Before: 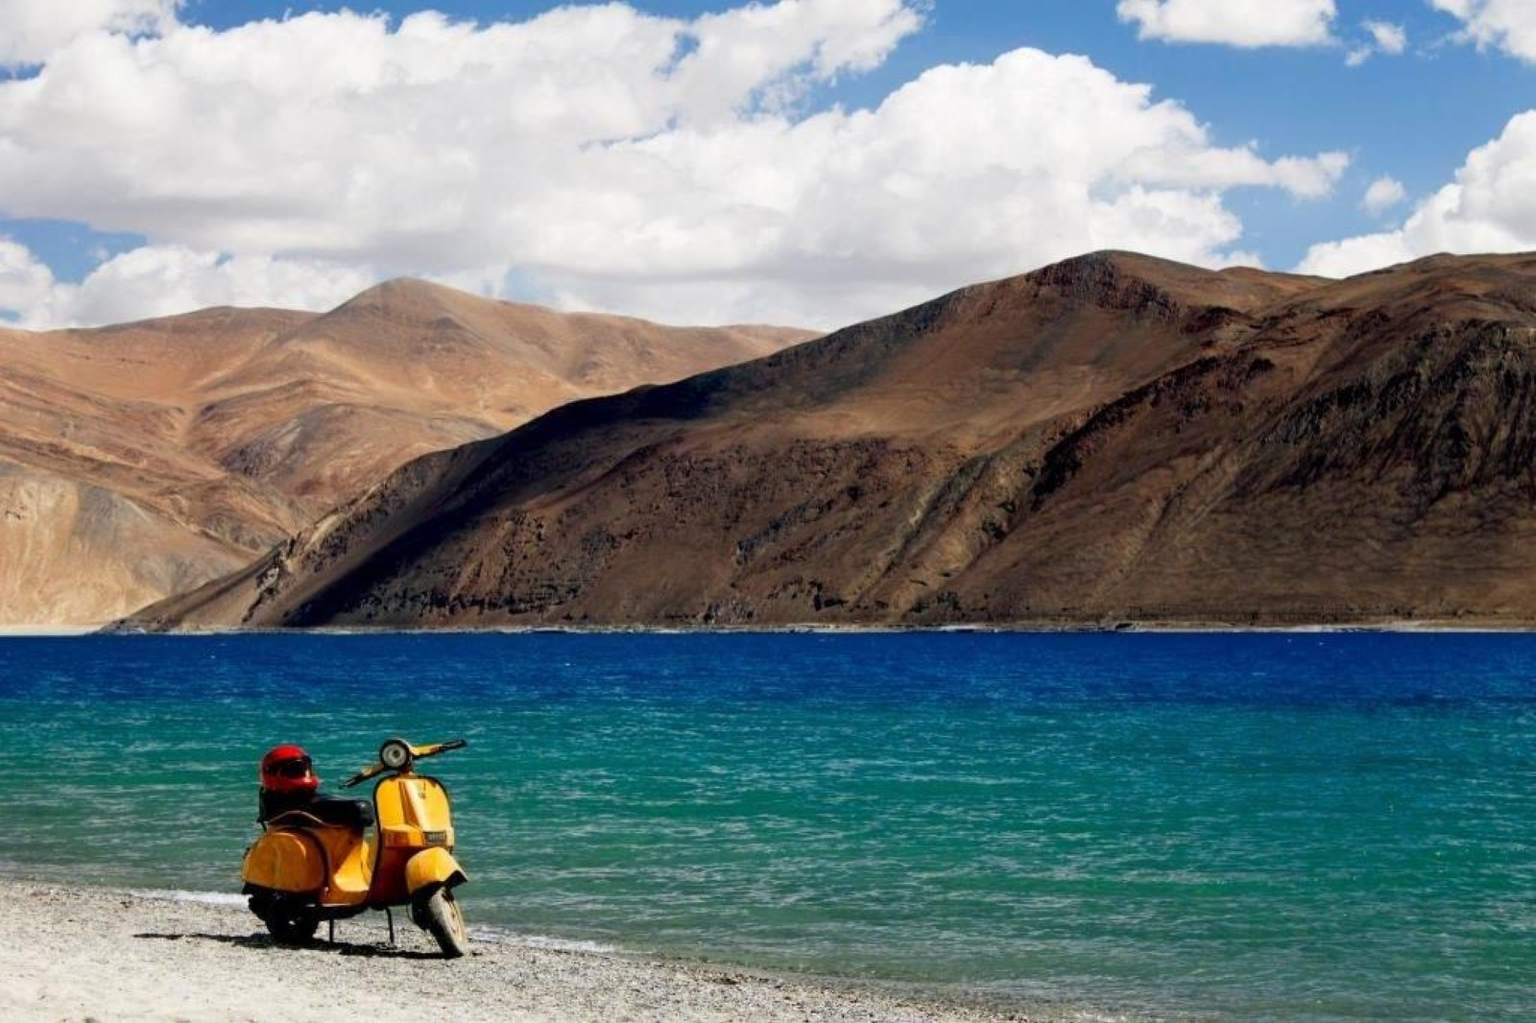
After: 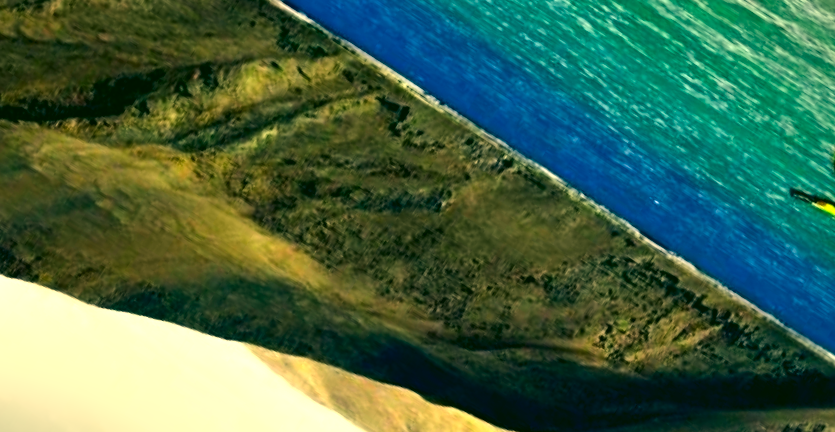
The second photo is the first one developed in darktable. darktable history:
exposure: exposure 0.76 EV, compensate exposure bias true, compensate highlight preservation false
crop and rotate: angle 146.95°, left 9.108%, top 15.59%, right 4.381%, bottom 17.155%
color zones: curves: ch2 [(0, 0.5) (0.143, 0.517) (0.286, 0.571) (0.429, 0.522) (0.571, 0.5) (0.714, 0.5) (0.857, 0.5) (1, 0.5)]
contrast brightness saturation: contrast 0.127, brightness -0.061, saturation 0.159
tone equalizer: -8 EV -0.413 EV, -7 EV -0.387 EV, -6 EV -0.323 EV, -5 EV -0.203 EV, -3 EV 0.229 EV, -2 EV 0.326 EV, -1 EV 0.412 EV, +0 EV 0.419 EV, edges refinement/feathering 500, mask exposure compensation -1.57 EV, preserve details no
shadows and highlights: radius 108.94, shadows 45.4, highlights -67.43, low approximation 0.01, soften with gaussian
color correction: highlights a* 5.71, highlights b* 33.68, shadows a* -26.37, shadows b* 3.93
